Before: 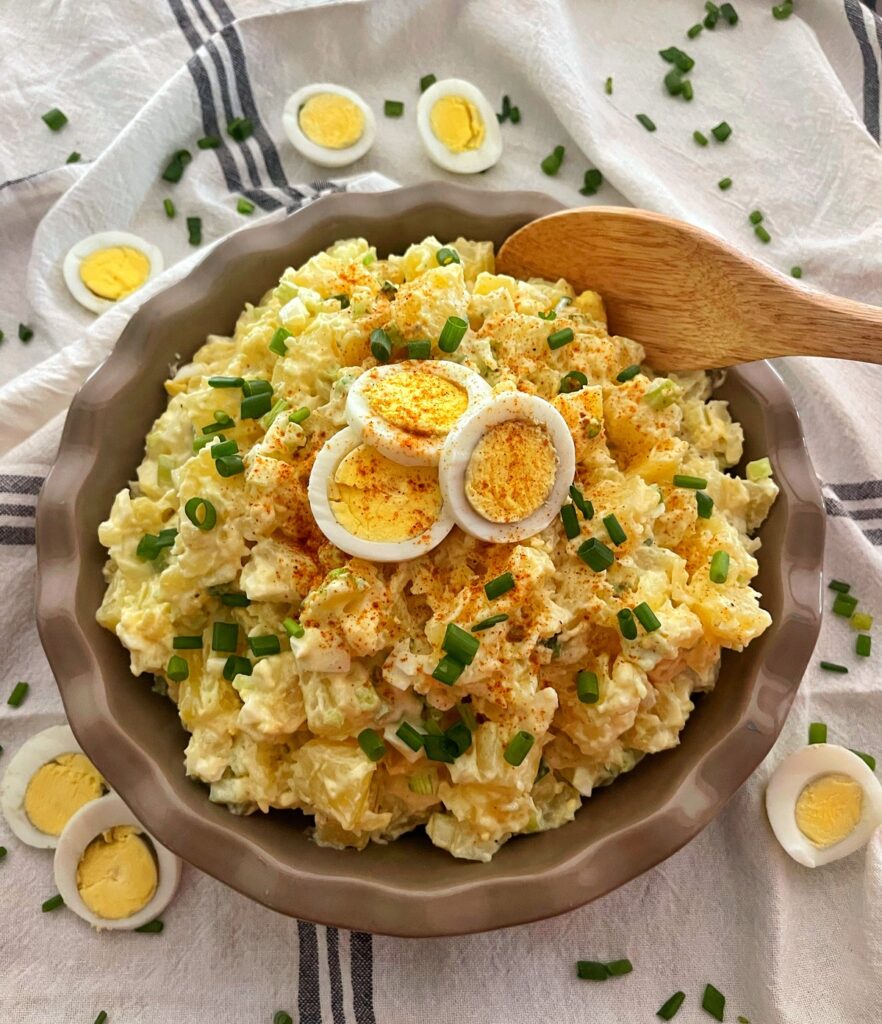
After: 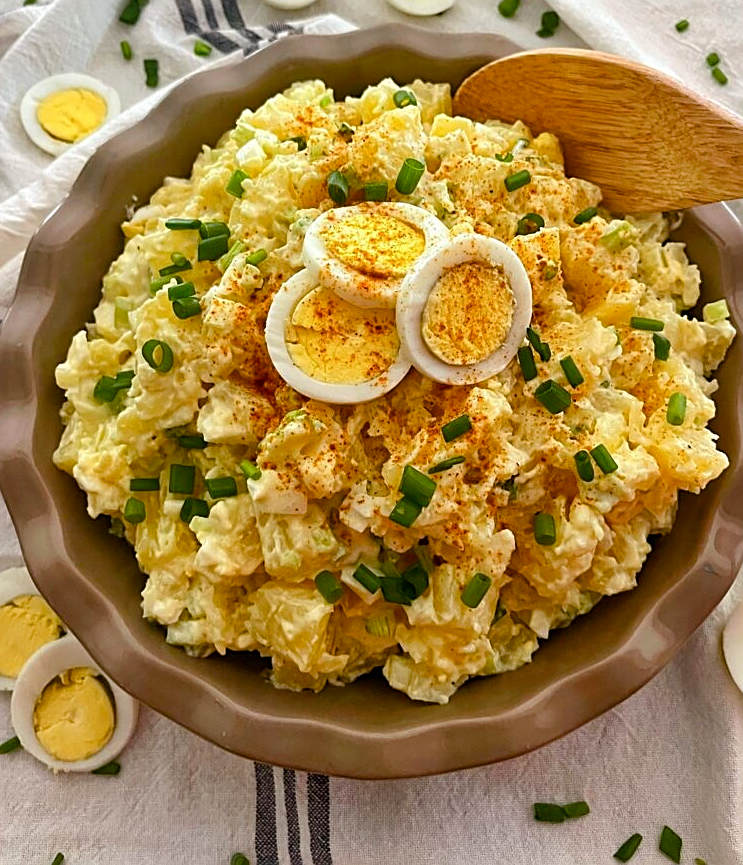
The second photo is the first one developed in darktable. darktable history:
sharpen: on, module defaults
color balance rgb: perceptual saturation grading › global saturation 20%, perceptual saturation grading › highlights -24.804%, perceptual saturation grading › shadows 24.388%, global vibrance 14.356%
crop and rotate: left 4.932%, top 15.454%, right 10.714%
